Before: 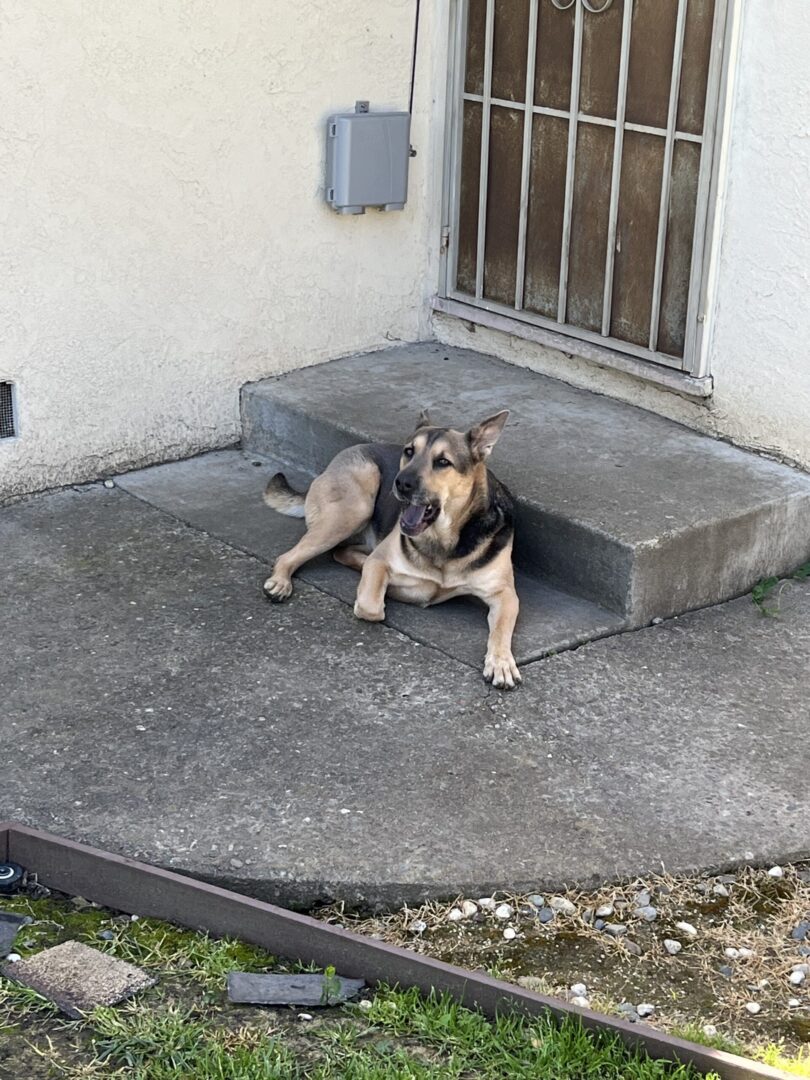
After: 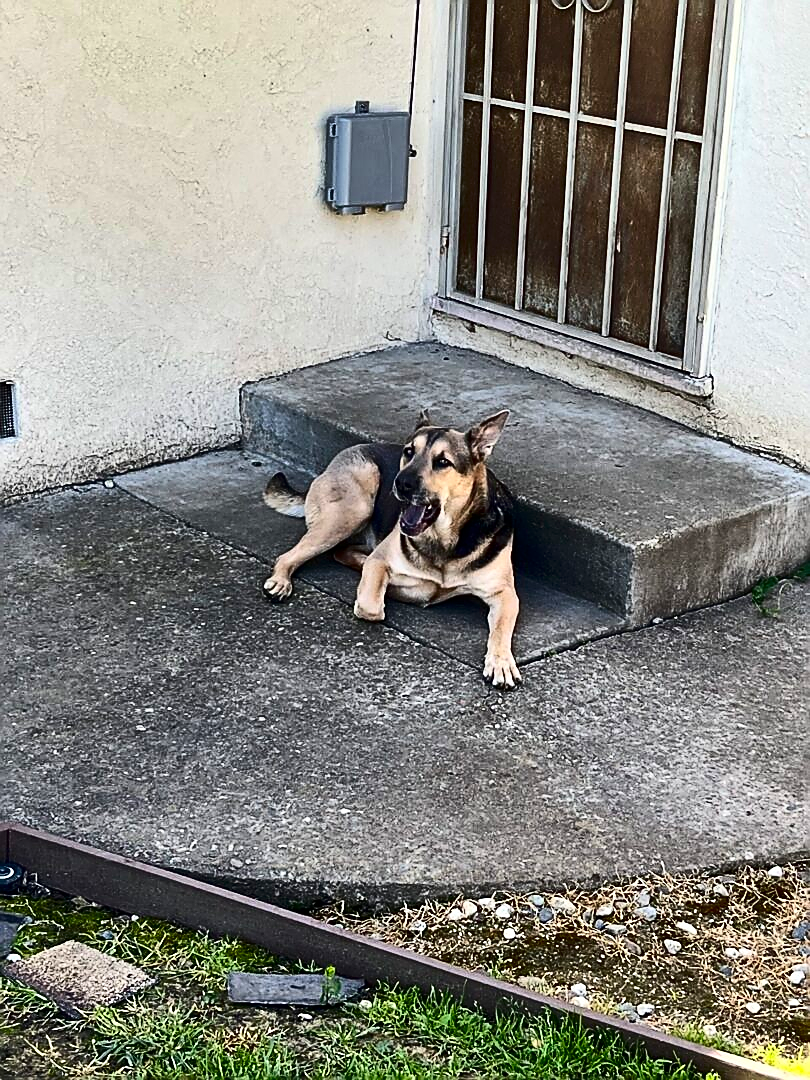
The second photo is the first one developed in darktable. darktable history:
contrast brightness saturation: contrast 0.32, brightness -0.08, saturation 0.17
shadows and highlights: white point adjustment 0.1, highlights -70, soften with gaussian
sharpen: radius 1.4, amount 1.25, threshold 0.7
